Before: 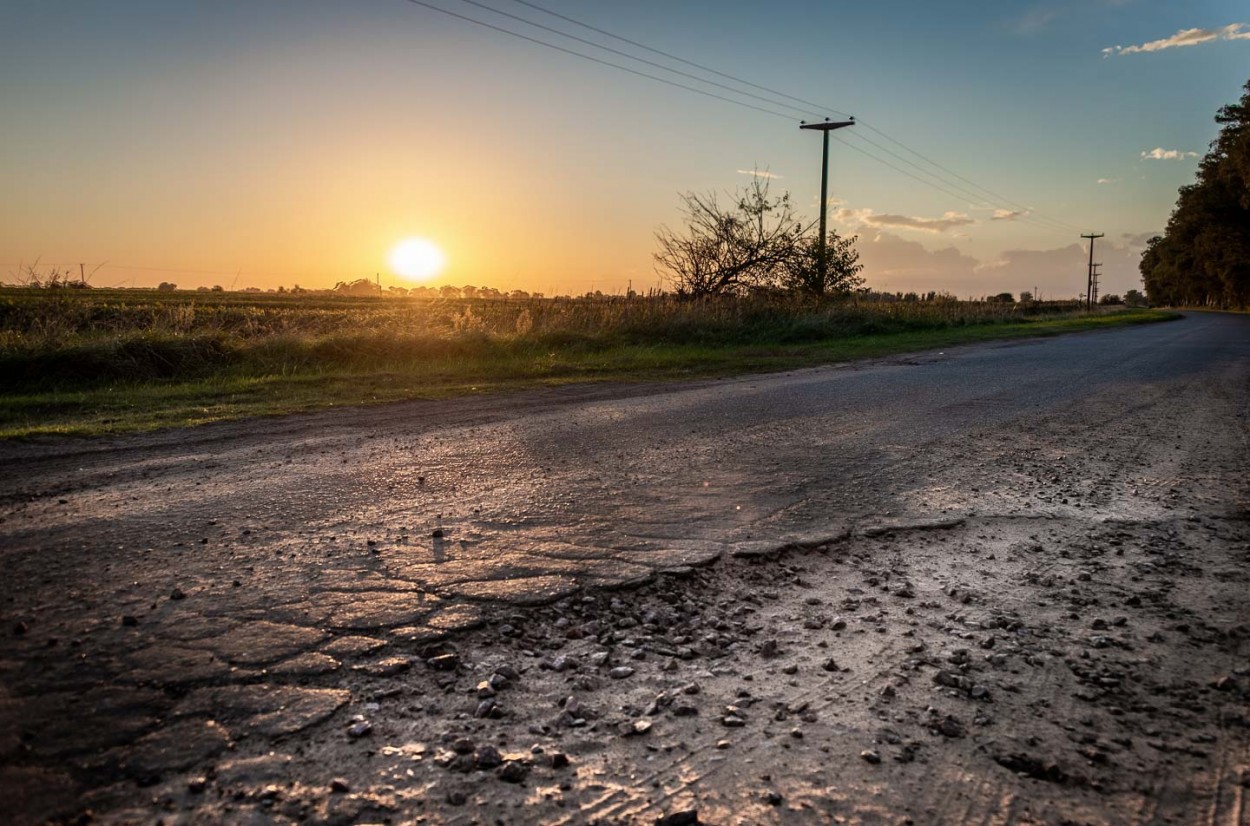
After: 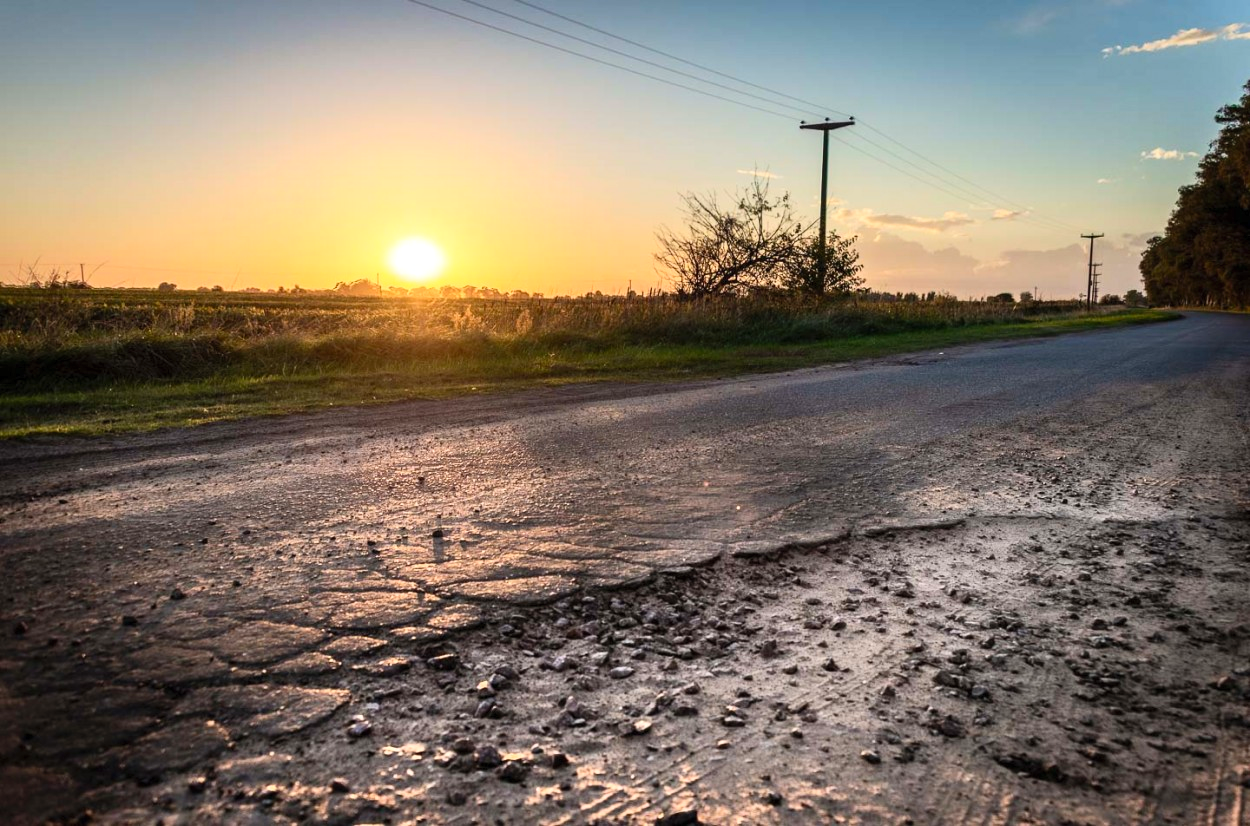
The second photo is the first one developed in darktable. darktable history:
contrast brightness saturation: contrast 0.2, brightness 0.16, saturation 0.22
exposure: exposure 0.15 EV, compensate highlight preservation false
